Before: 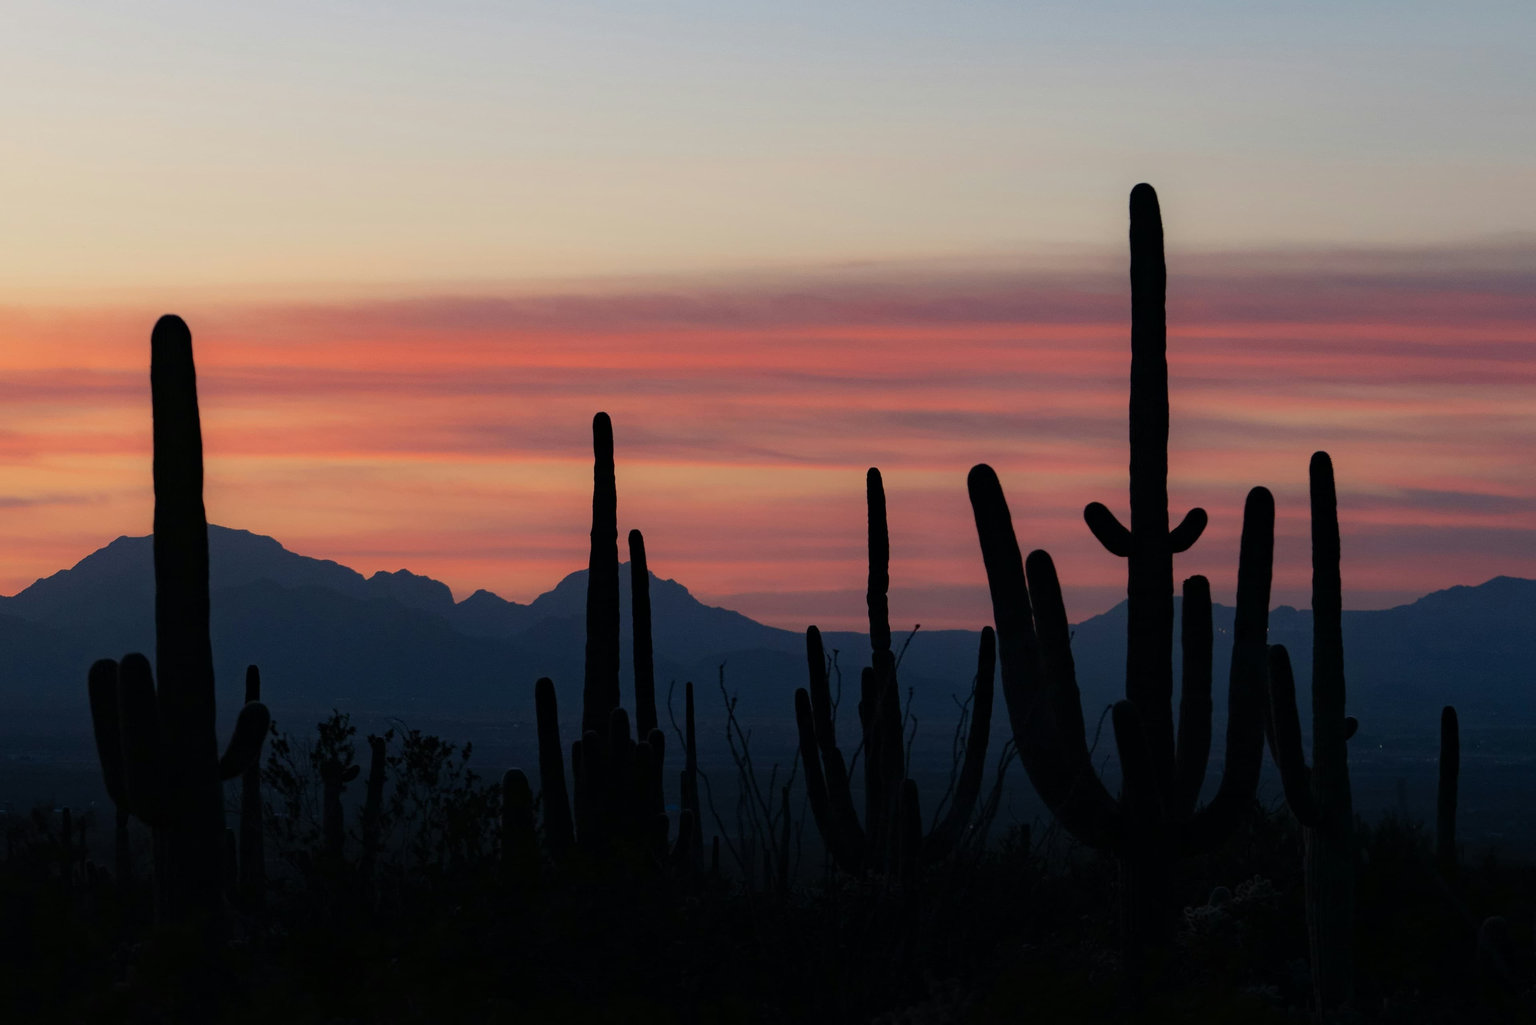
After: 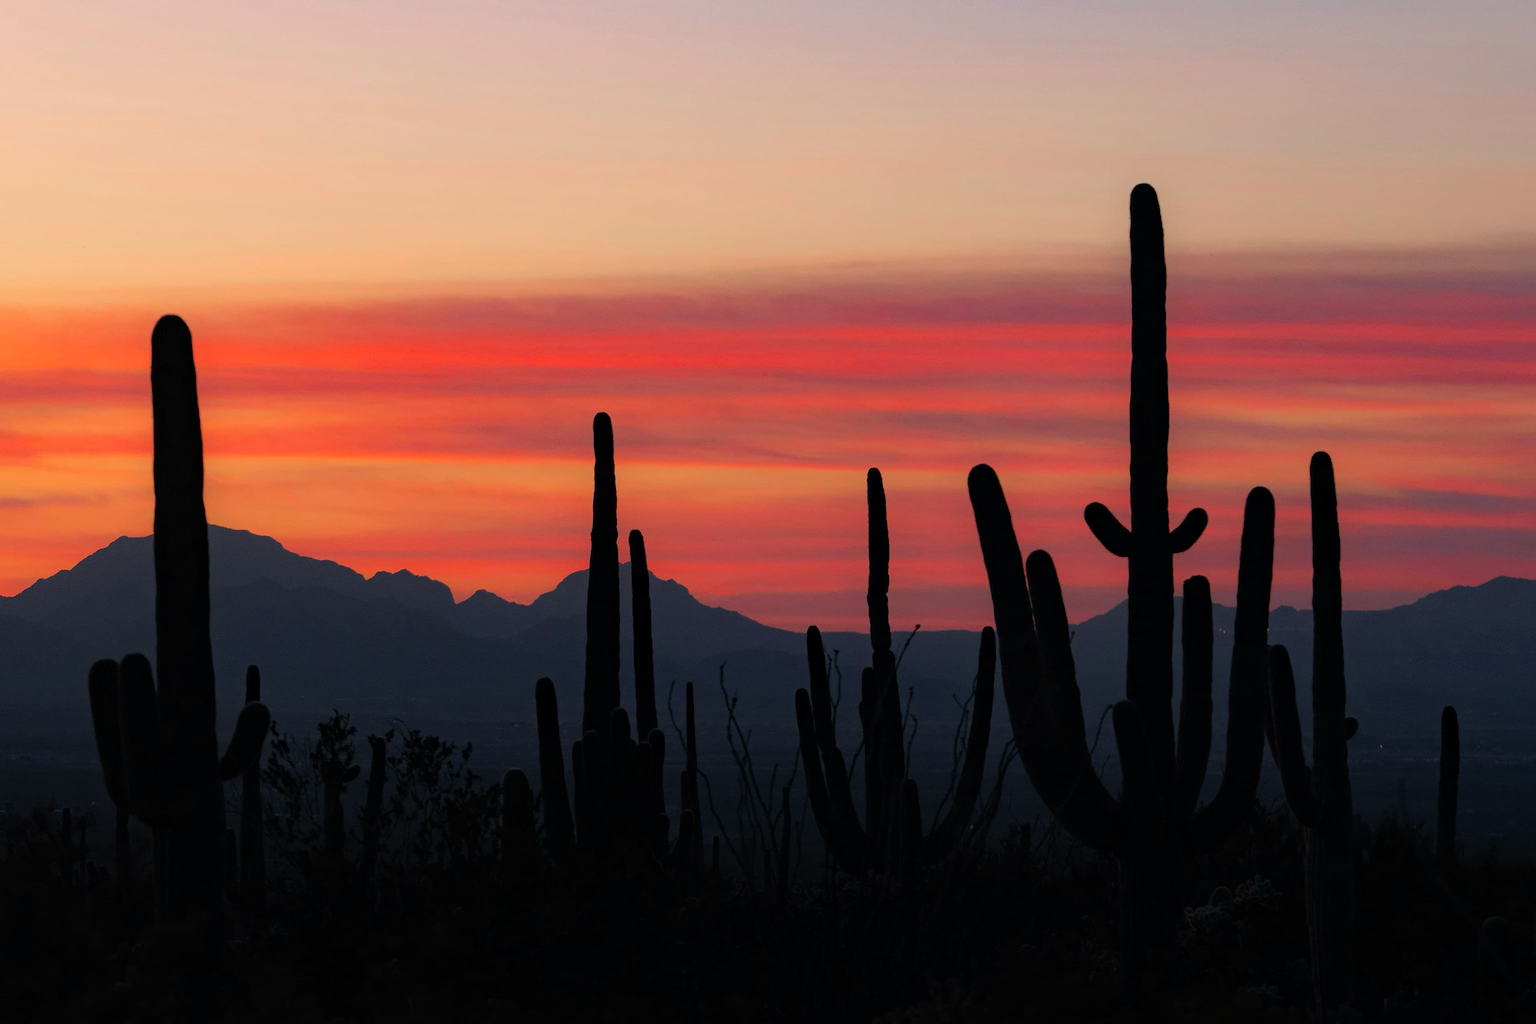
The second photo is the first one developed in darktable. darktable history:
color correction: highlights a* 11.96, highlights b* 11.58
color zones: curves: ch1 [(0, 0.679) (0.143, 0.647) (0.286, 0.261) (0.378, -0.011) (0.571, 0.396) (0.714, 0.399) (0.857, 0.406) (1, 0.679)]
